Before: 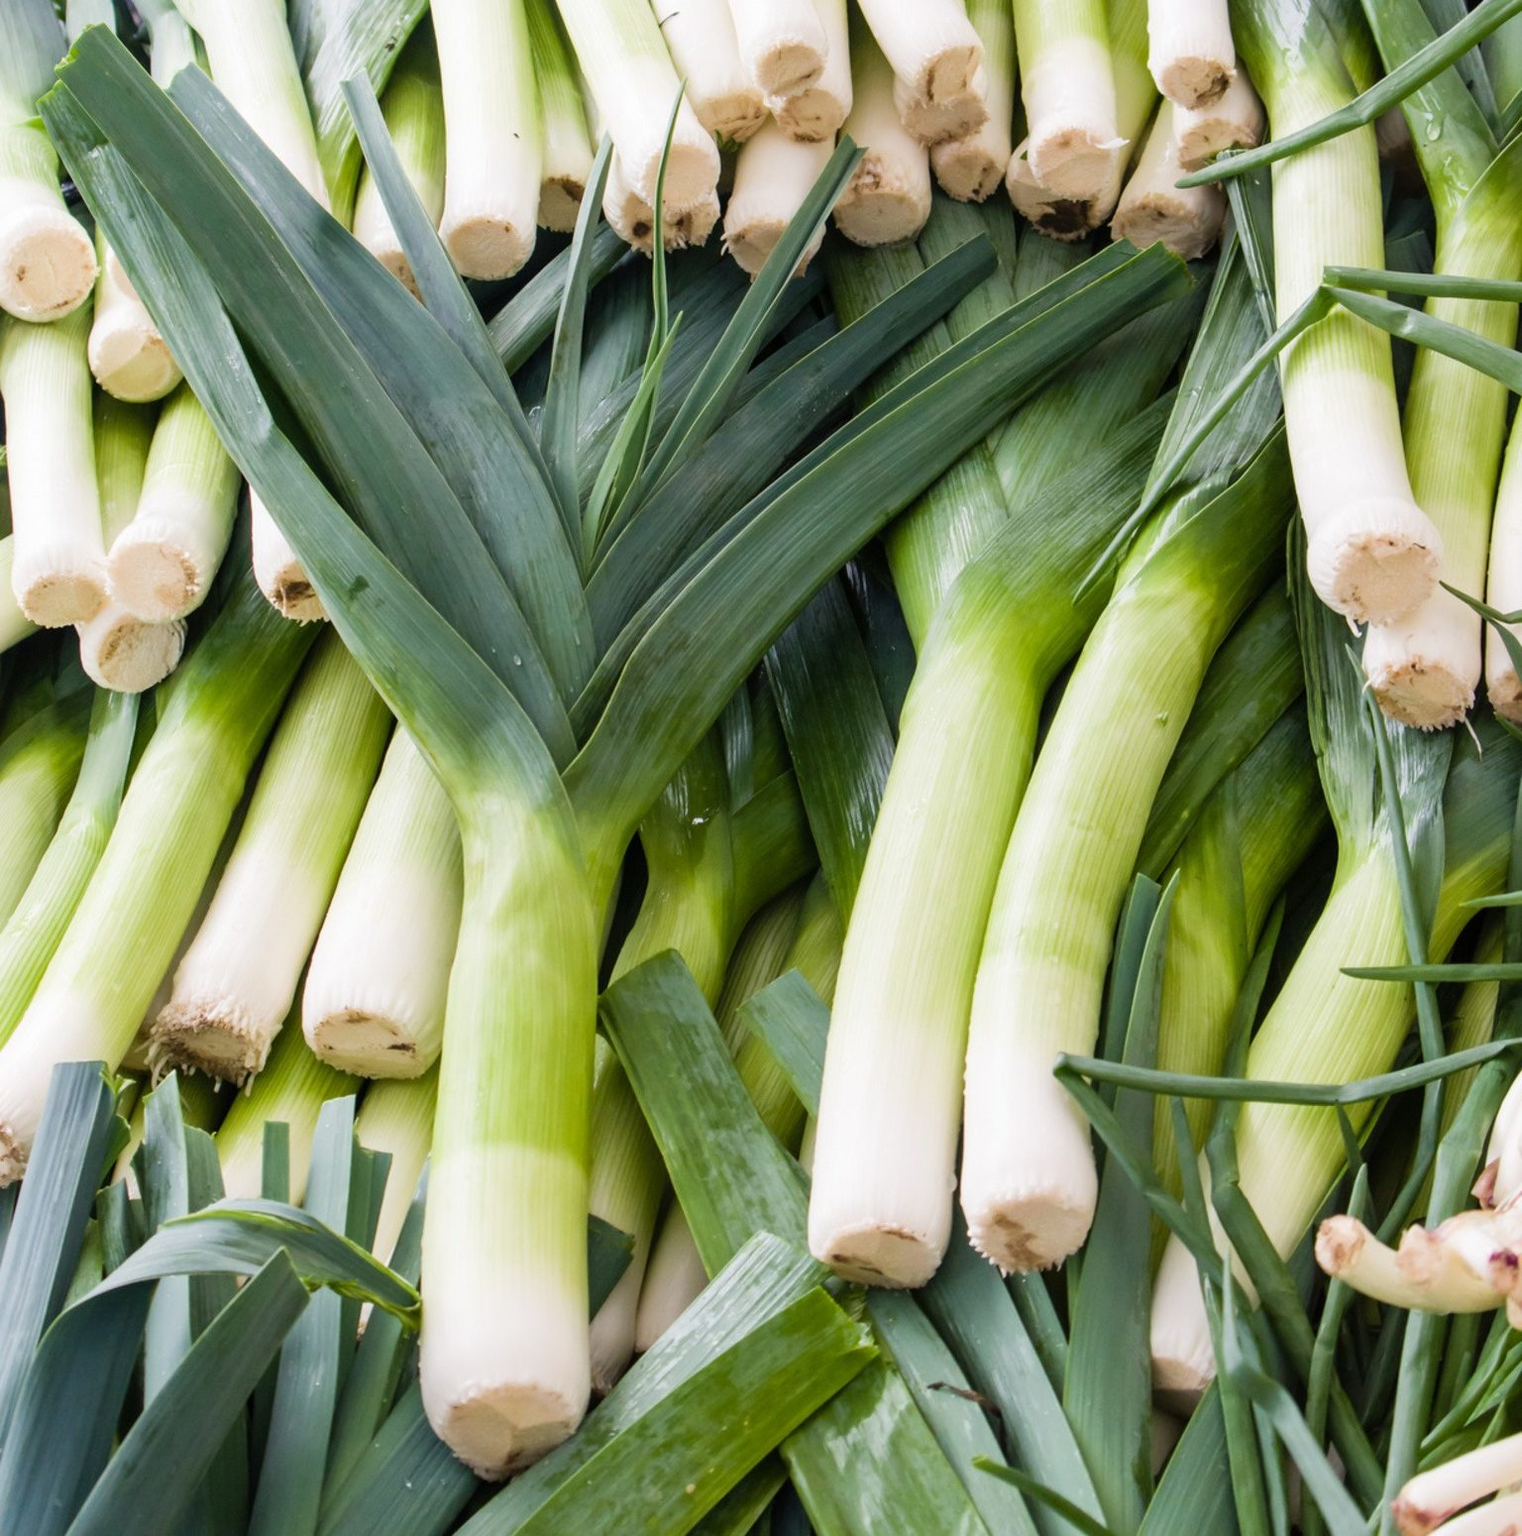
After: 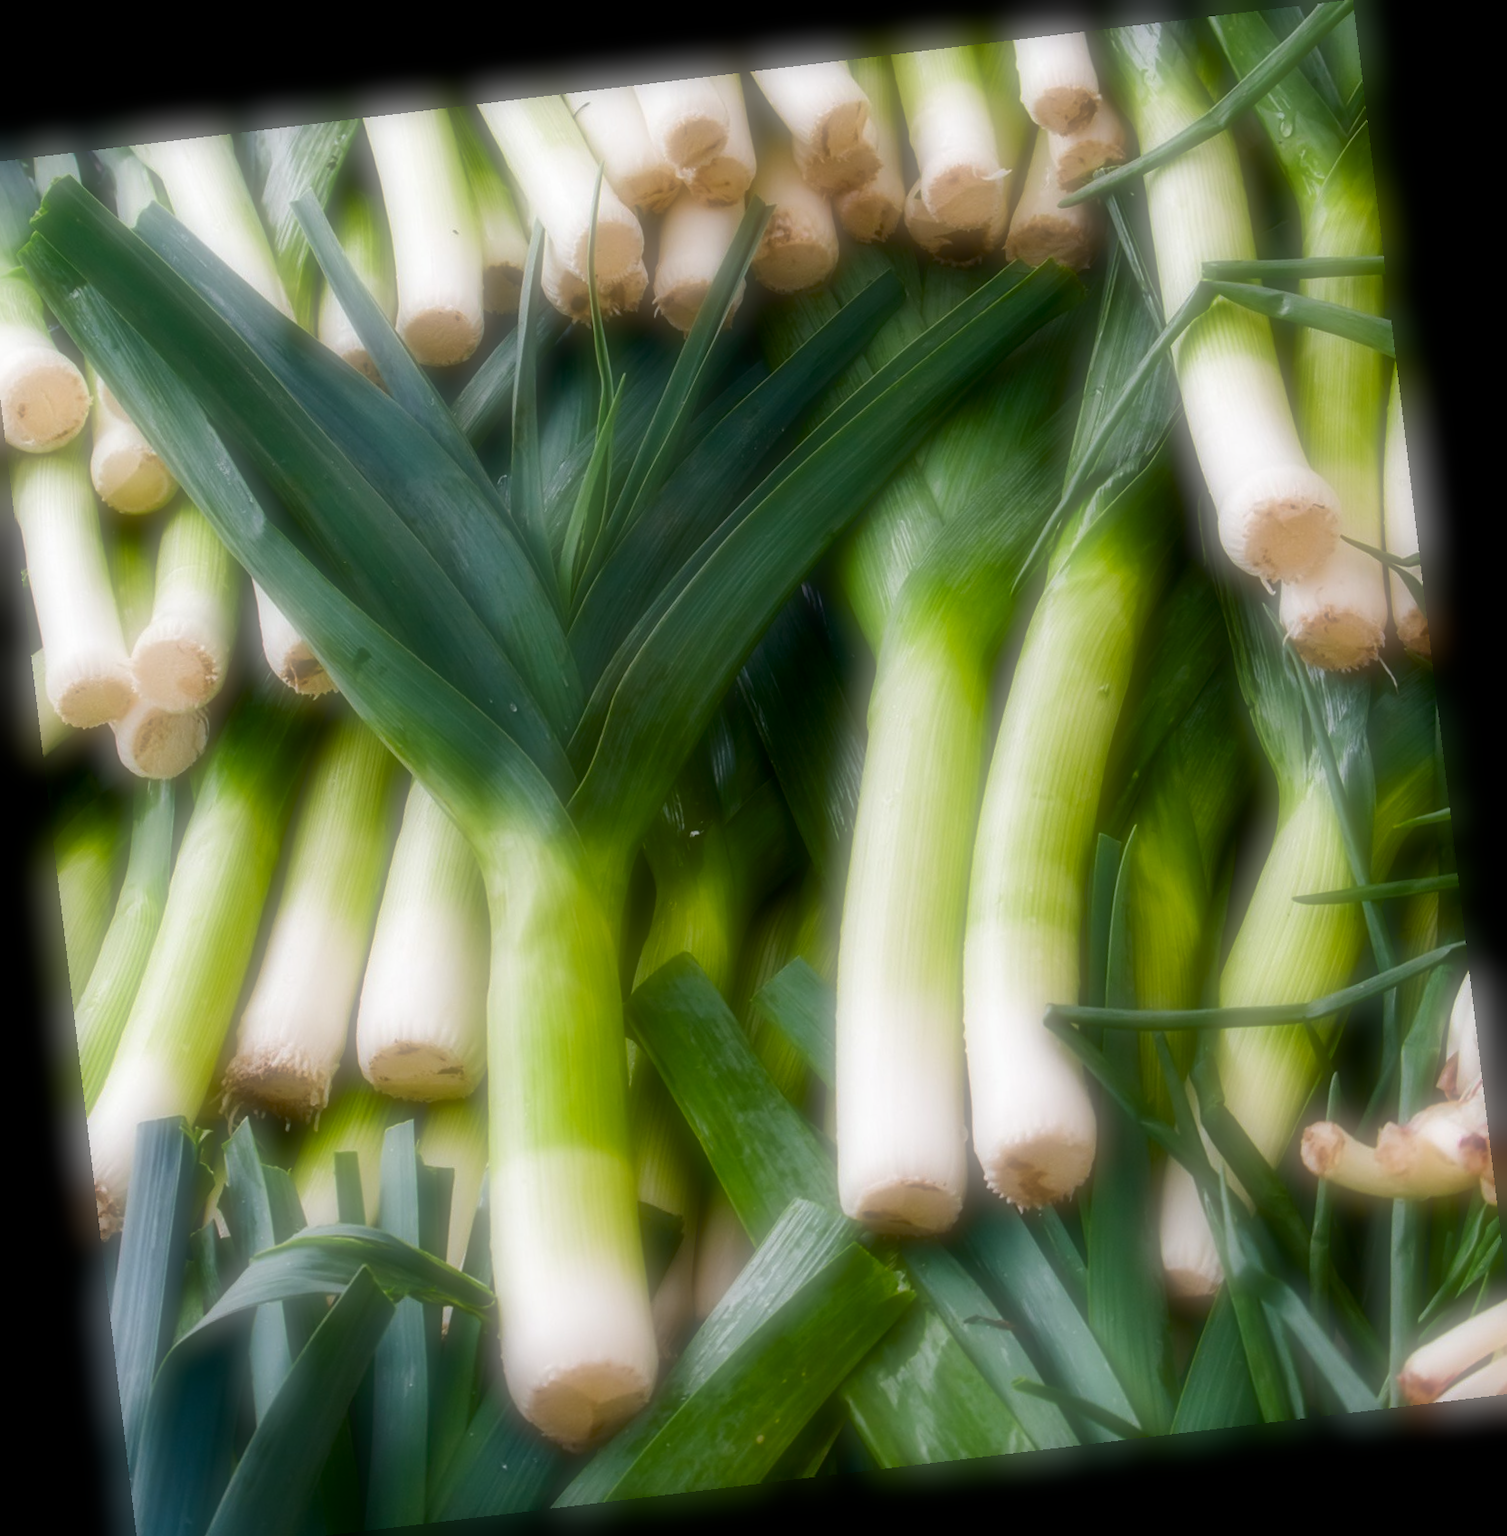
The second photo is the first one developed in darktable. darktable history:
soften: on, module defaults
contrast brightness saturation: brightness -0.25, saturation 0.2
haze removal: compatibility mode true, adaptive false
crop and rotate: left 1.774%, right 0.633%, bottom 1.28%
rotate and perspective: rotation -6.83°, automatic cropping off
